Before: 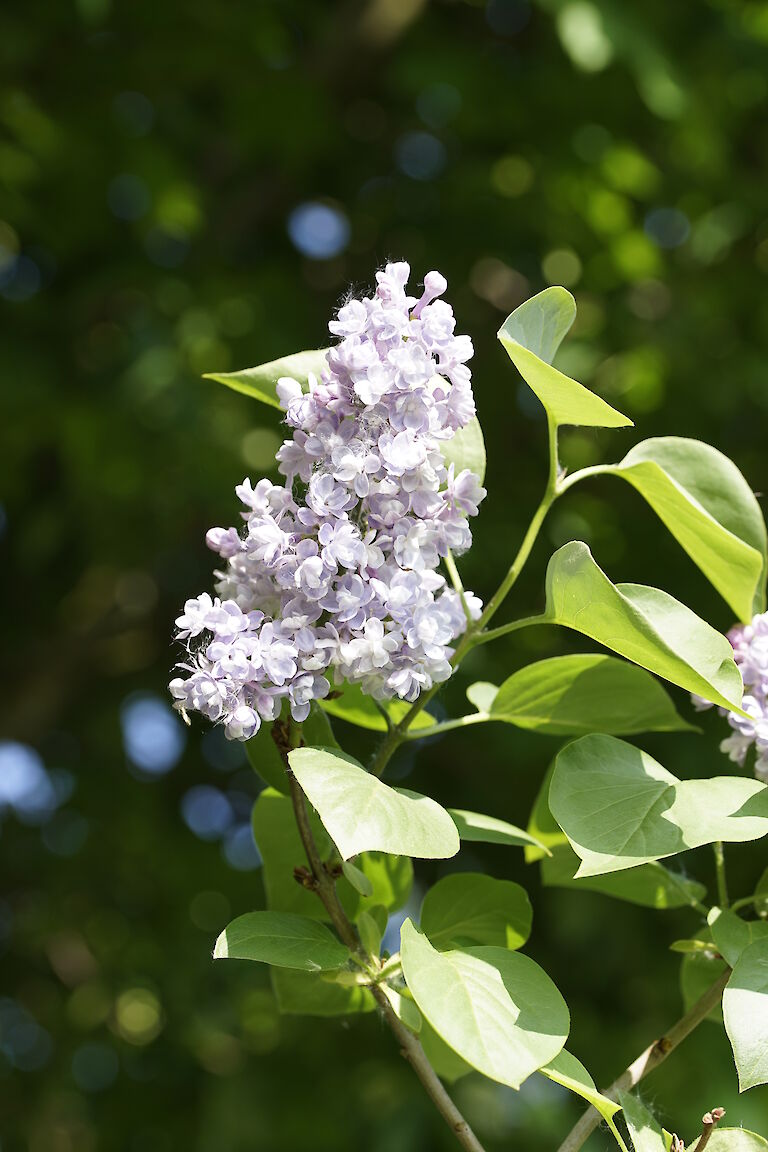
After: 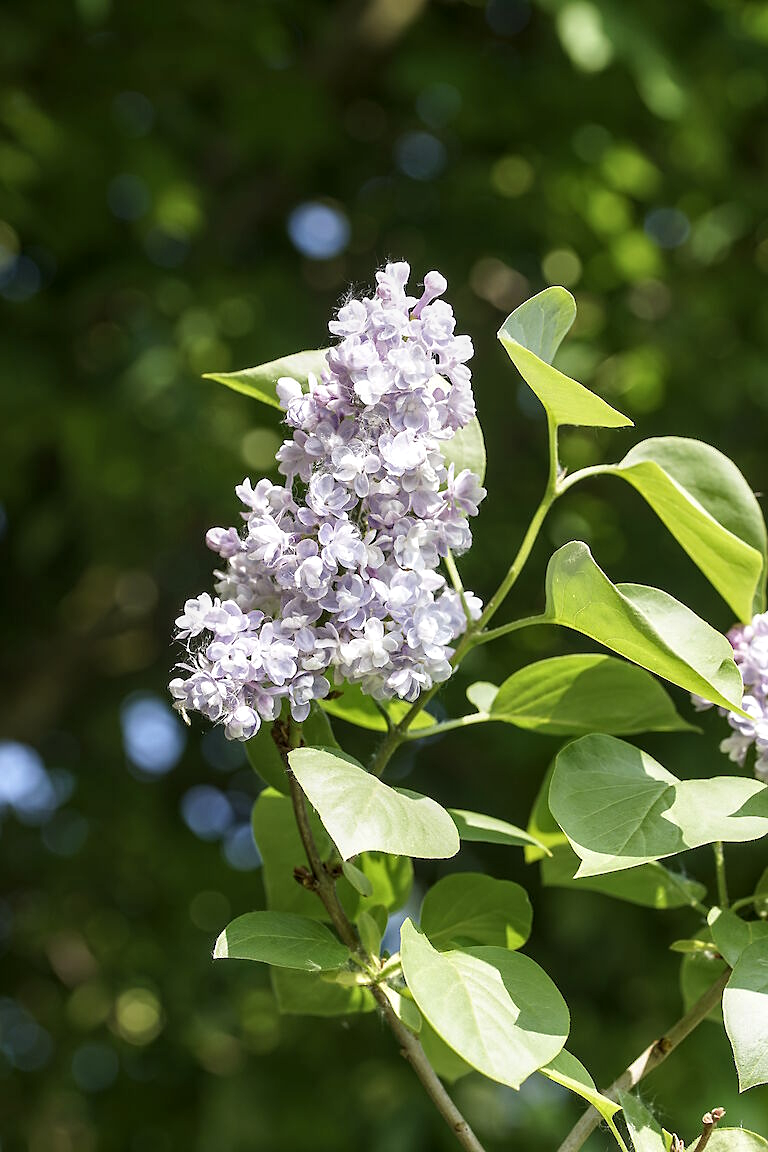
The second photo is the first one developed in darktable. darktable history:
sharpen: radius 1.494, amount 0.394, threshold 1.625
local contrast: detail 130%
